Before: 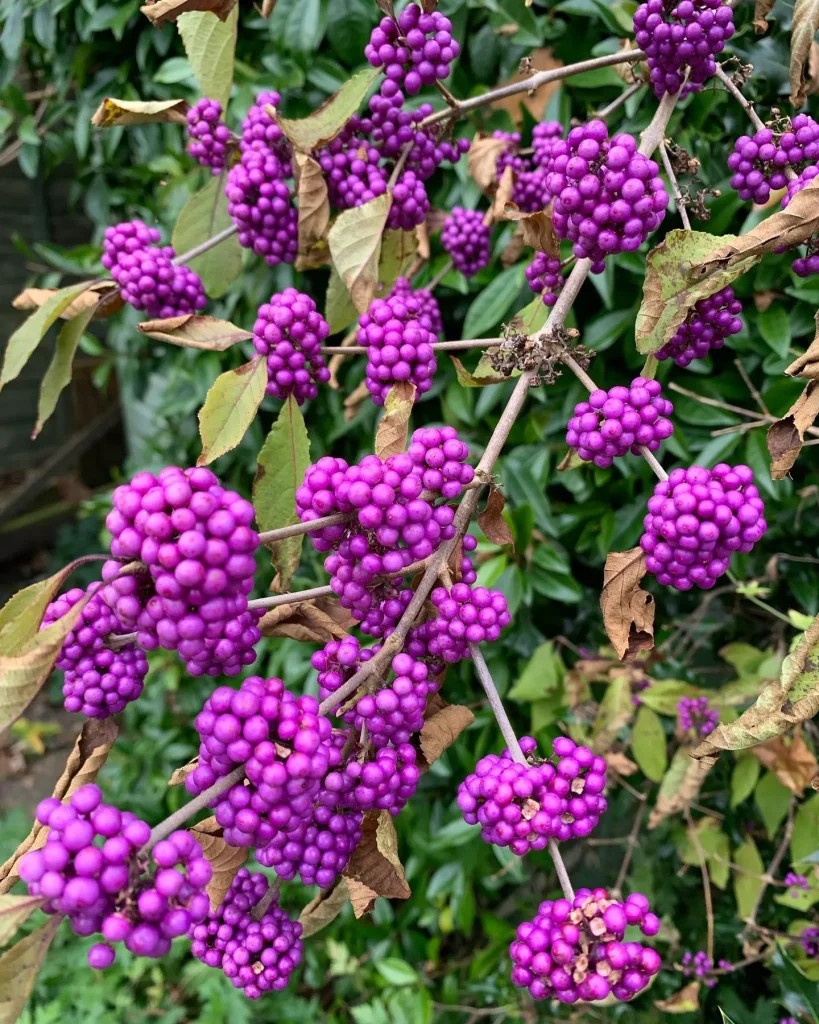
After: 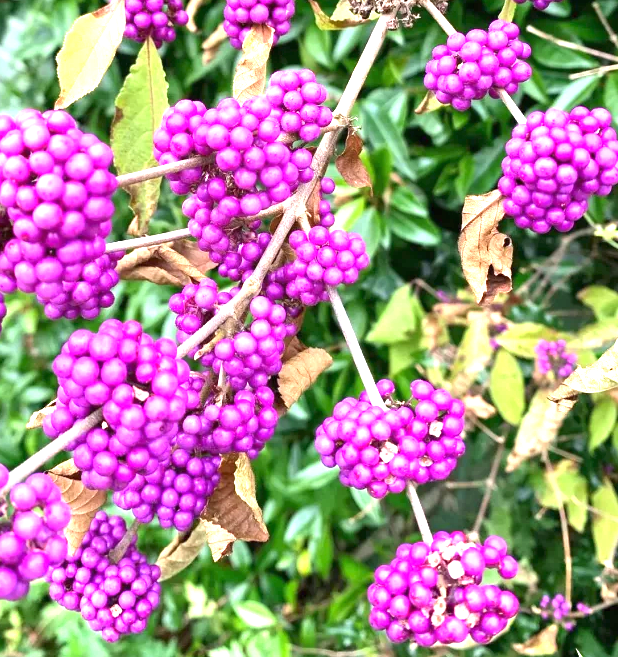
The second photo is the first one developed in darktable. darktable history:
crop and rotate: left 17.387%, top 34.943%, right 7.033%, bottom 0.809%
exposure: black level correction 0, exposure 1.741 EV, compensate highlight preservation false
